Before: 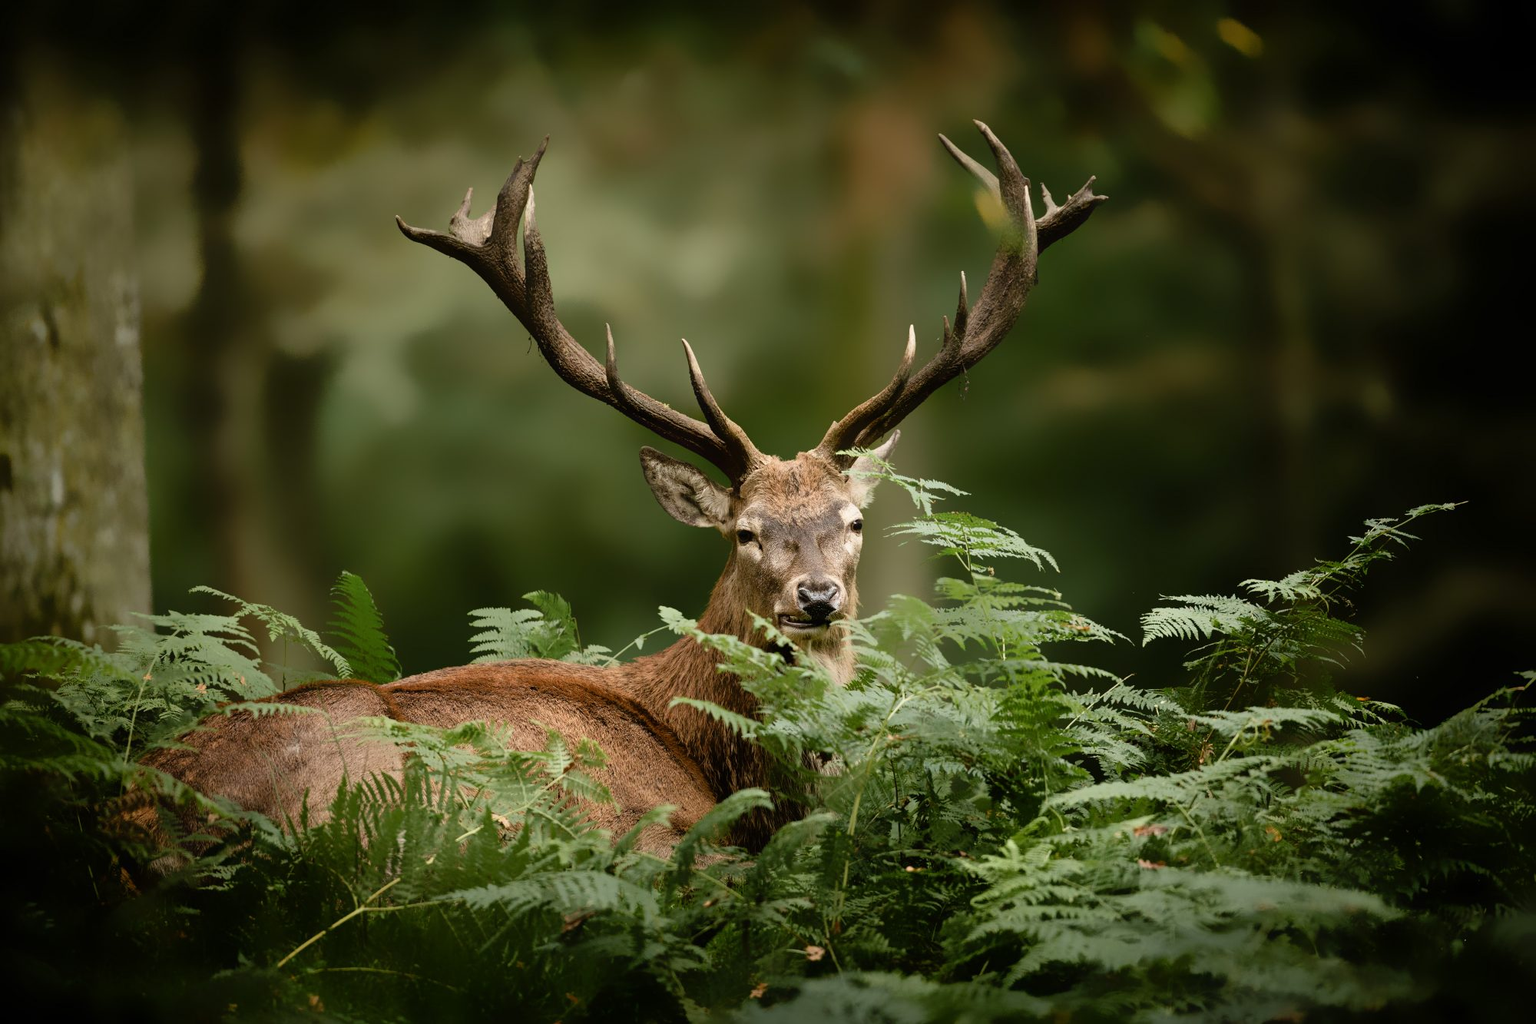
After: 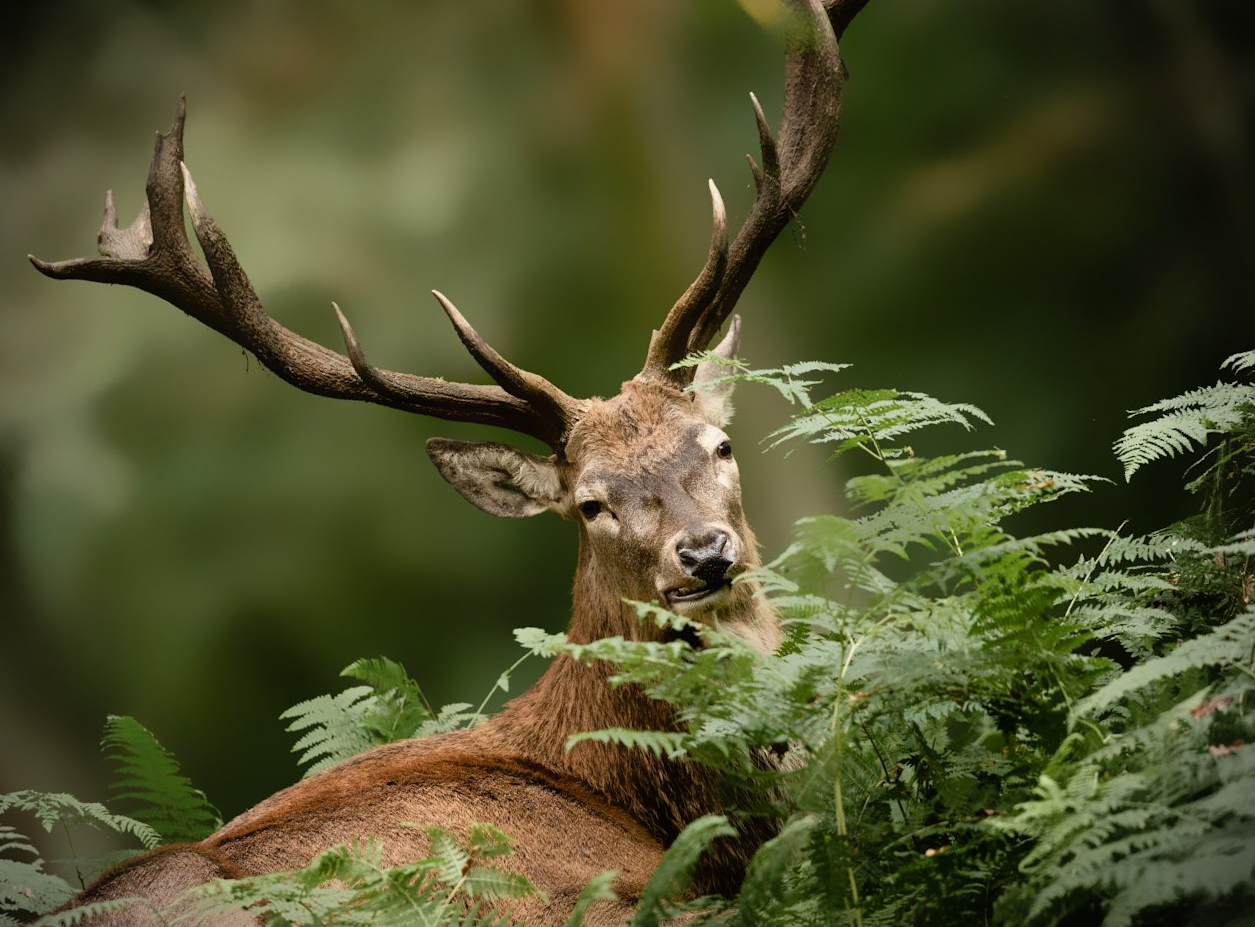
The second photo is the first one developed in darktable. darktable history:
crop and rotate: angle 18.31°, left 6.742%, right 4.051%, bottom 1.114%
vignetting: on, module defaults
tone equalizer: edges refinement/feathering 500, mask exposure compensation -1.57 EV, preserve details no
